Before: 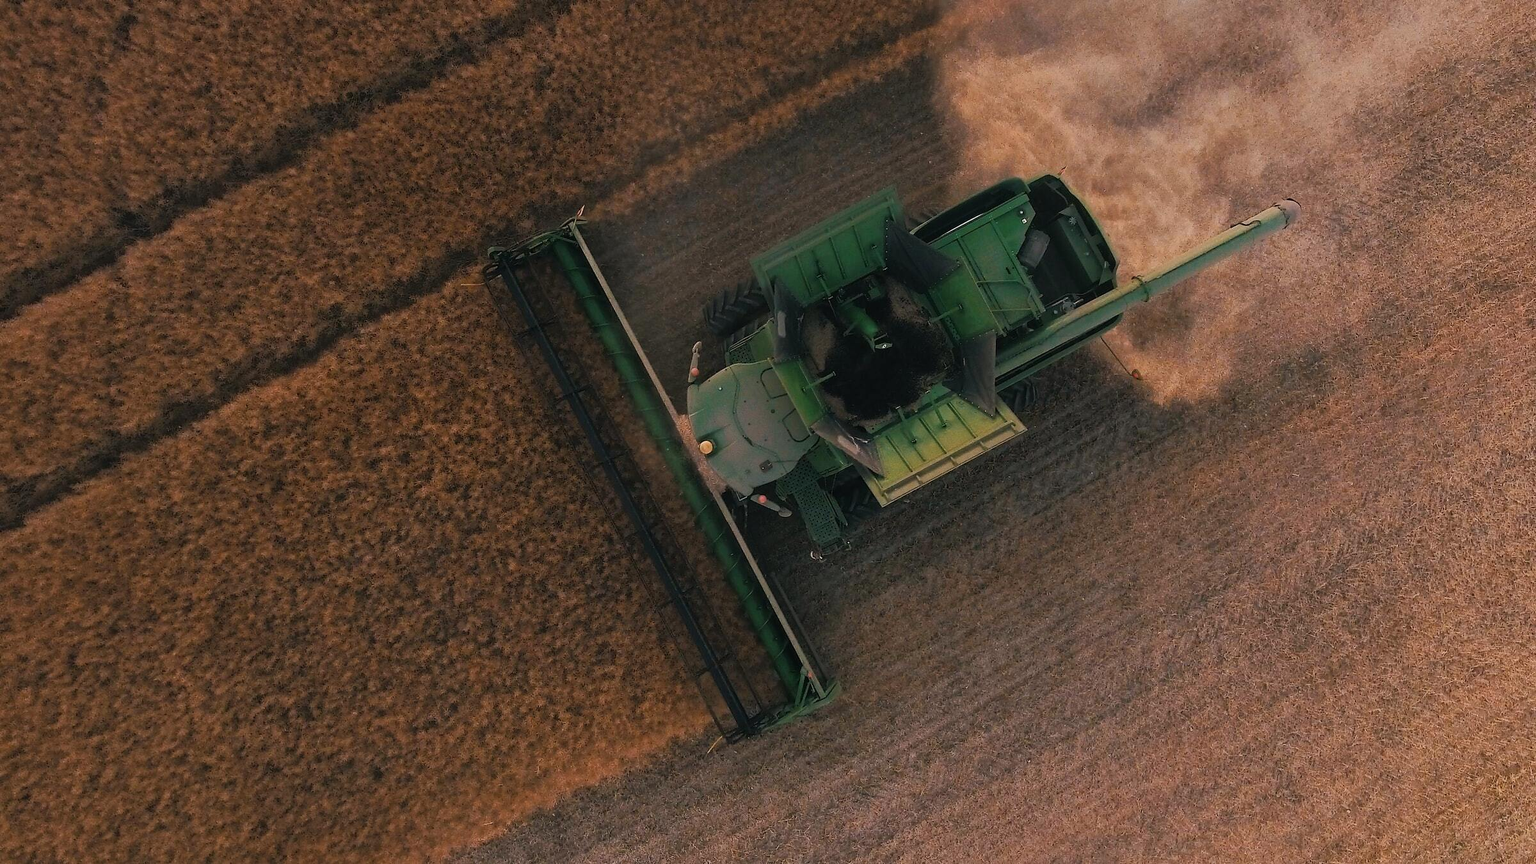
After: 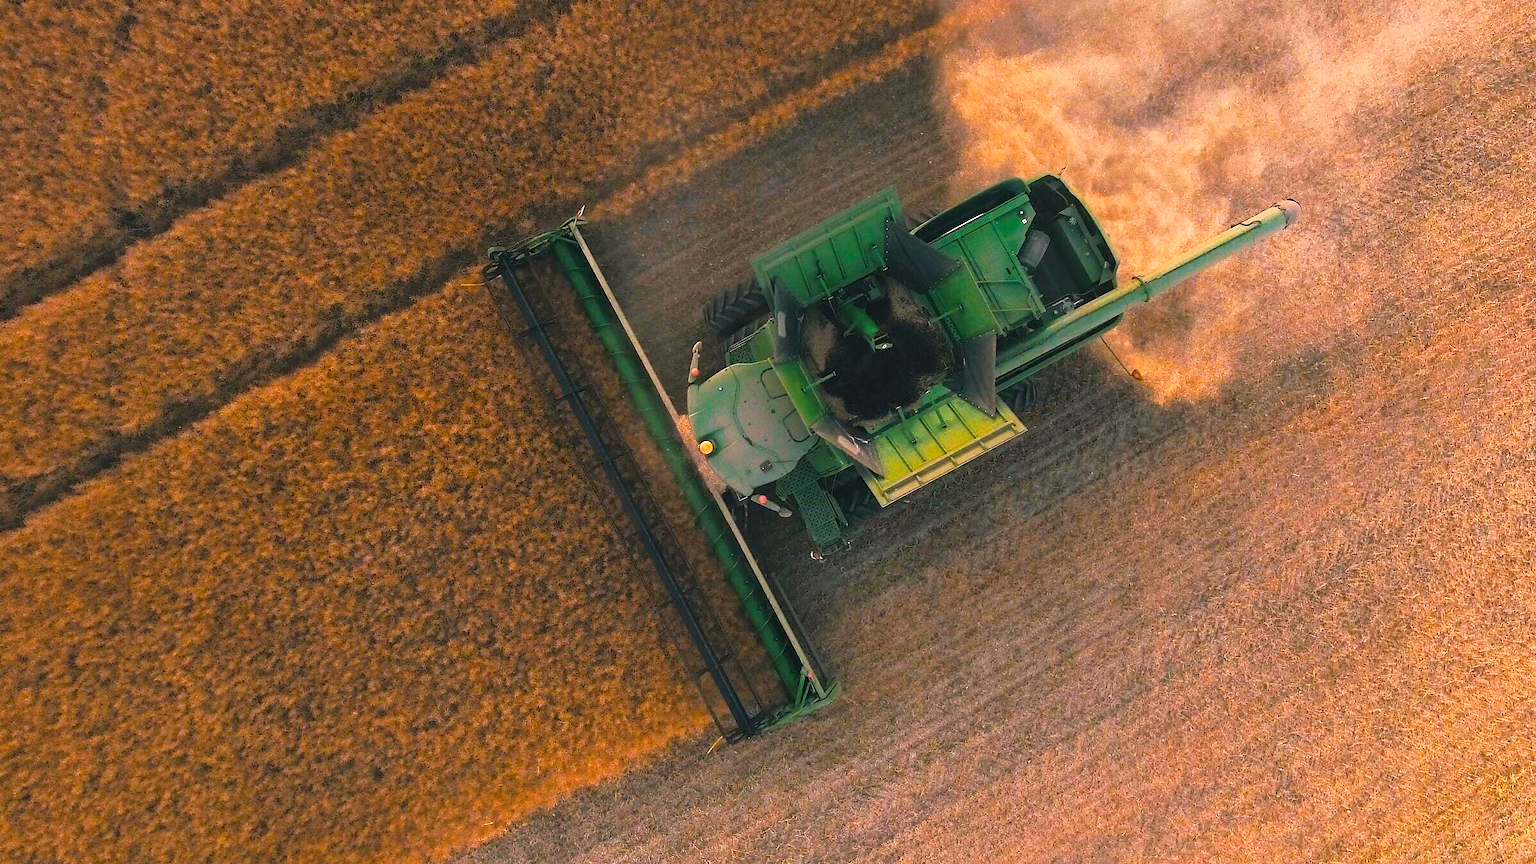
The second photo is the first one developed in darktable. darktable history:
exposure: black level correction 0, exposure 1.097 EV, compensate highlight preservation false
color balance rgb: linear chroma grading › shadows -7.643%, linear chroma grading › global chroma 9.908%, perceptual saturation grading › global saturation 30.581%
